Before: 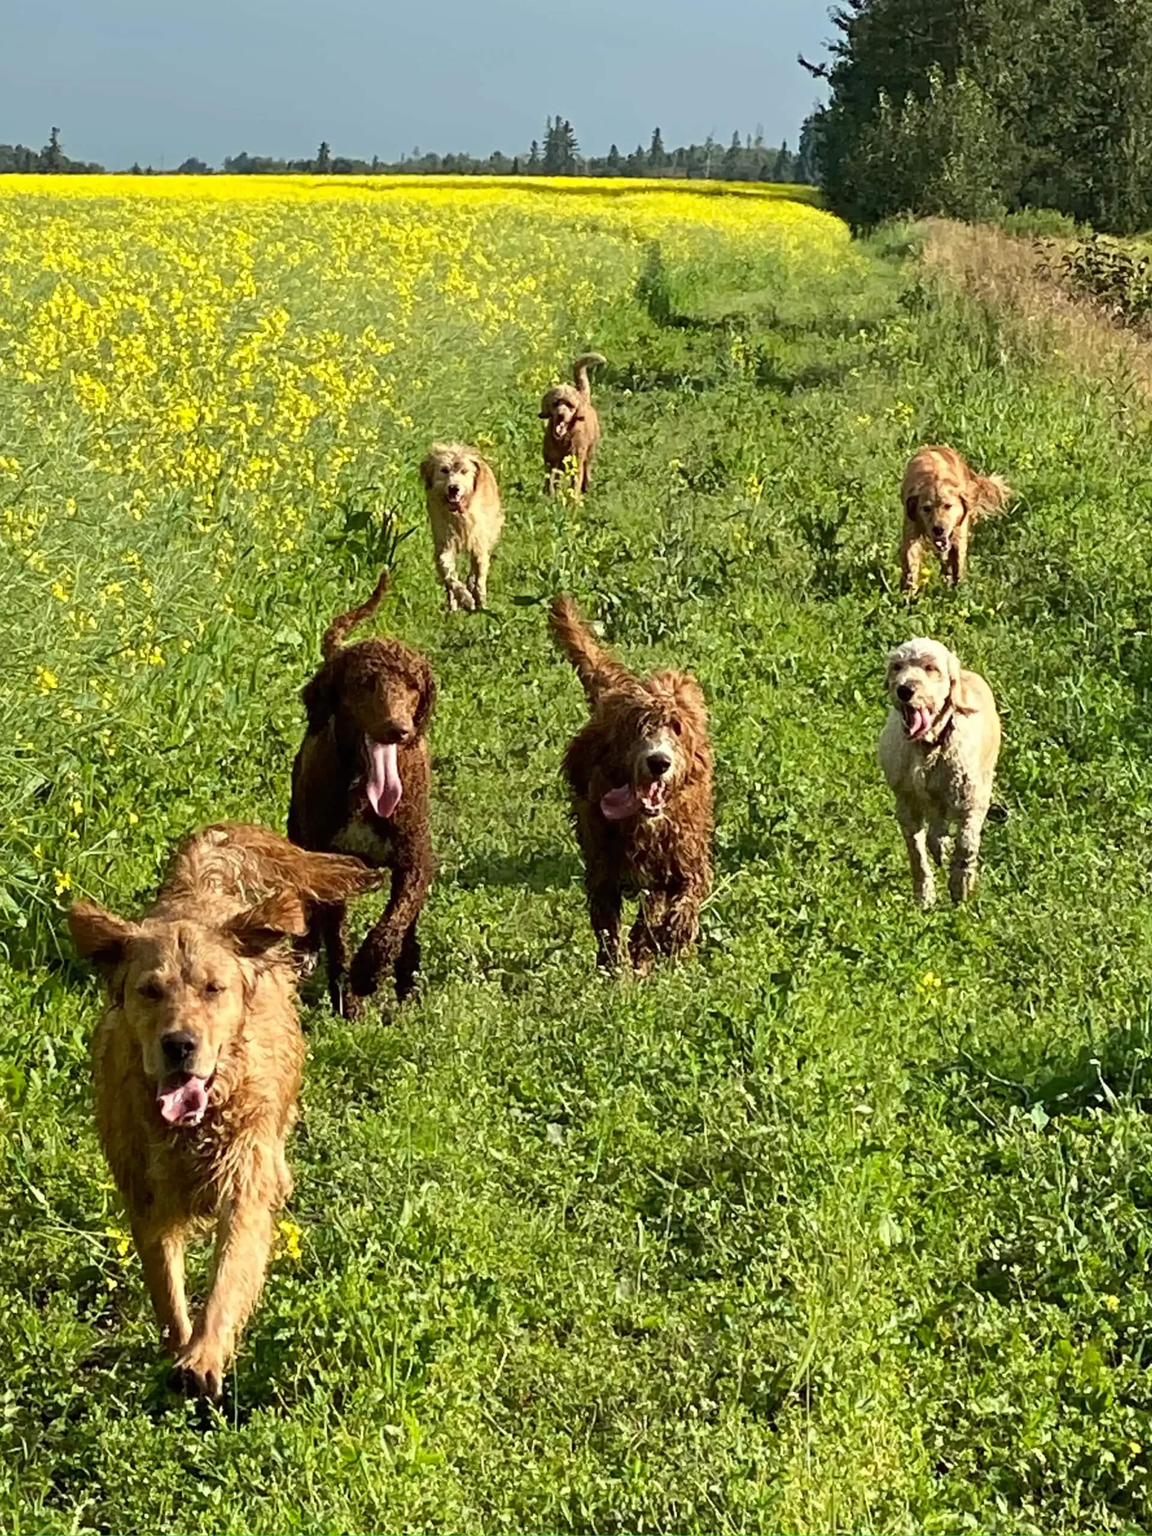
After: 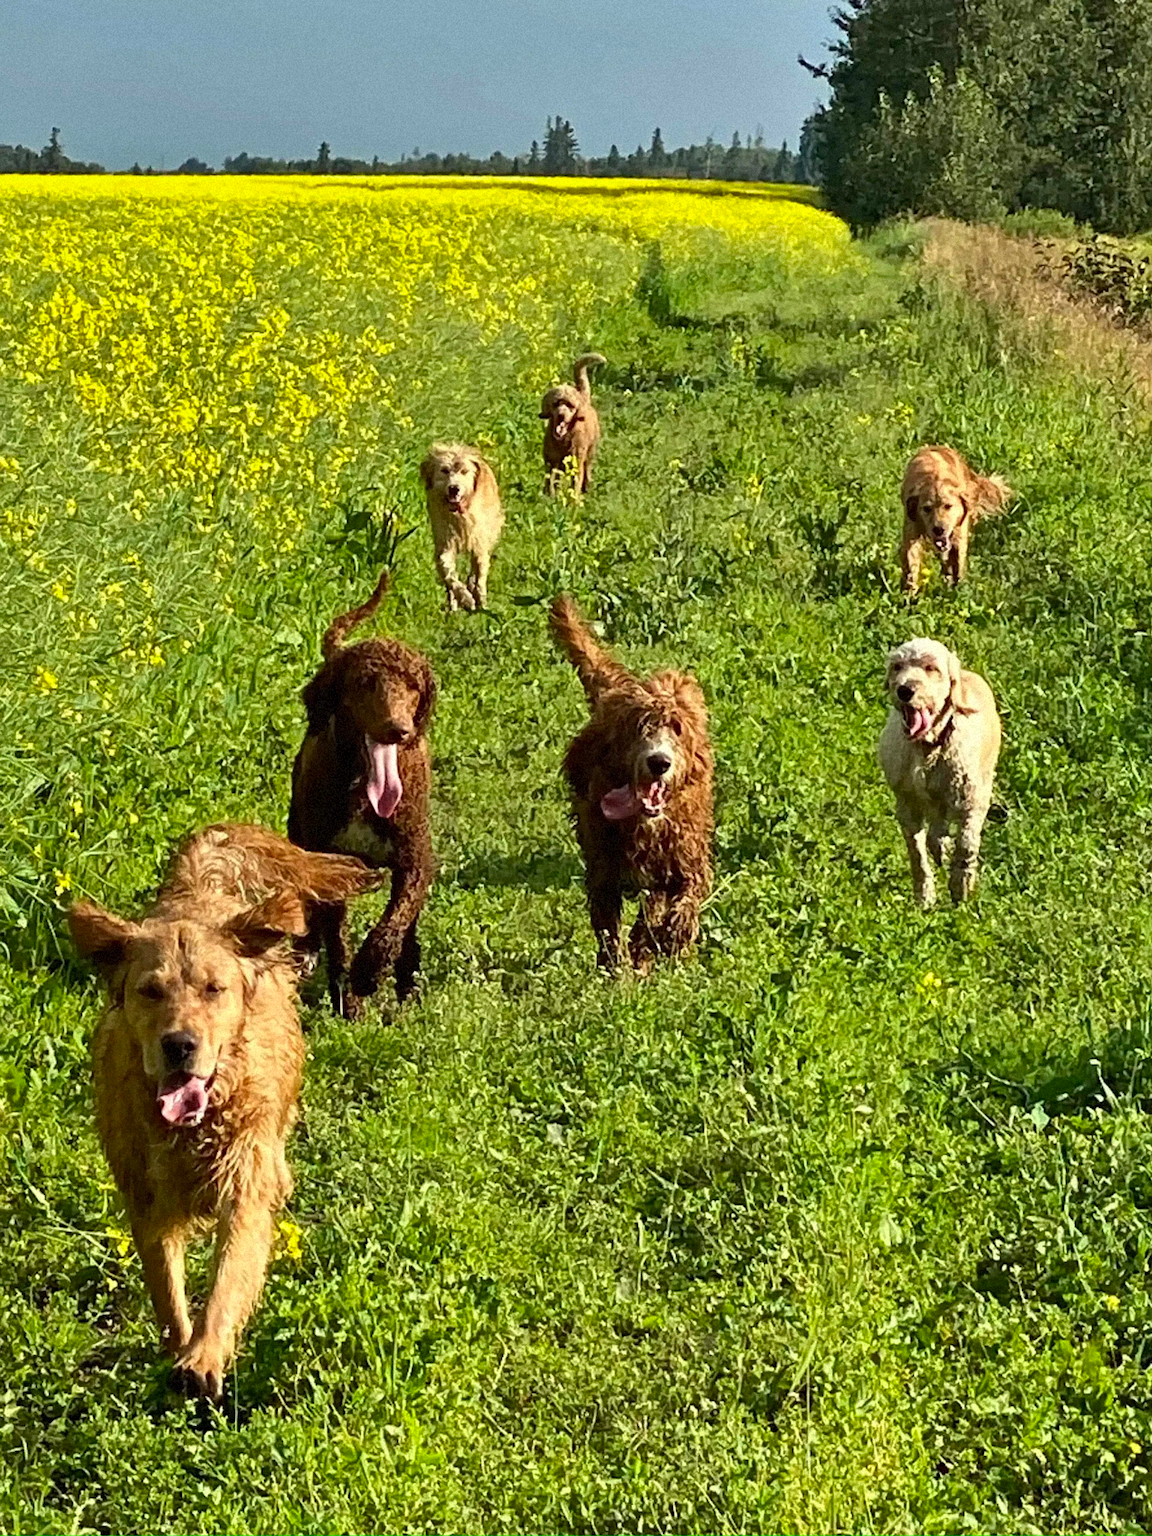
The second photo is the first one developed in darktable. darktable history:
contrast brightness saturation: contrast 0.04, saturation 0.16
grain: mid-tones bias 0%
shadows and highlights: soften with gaussian
